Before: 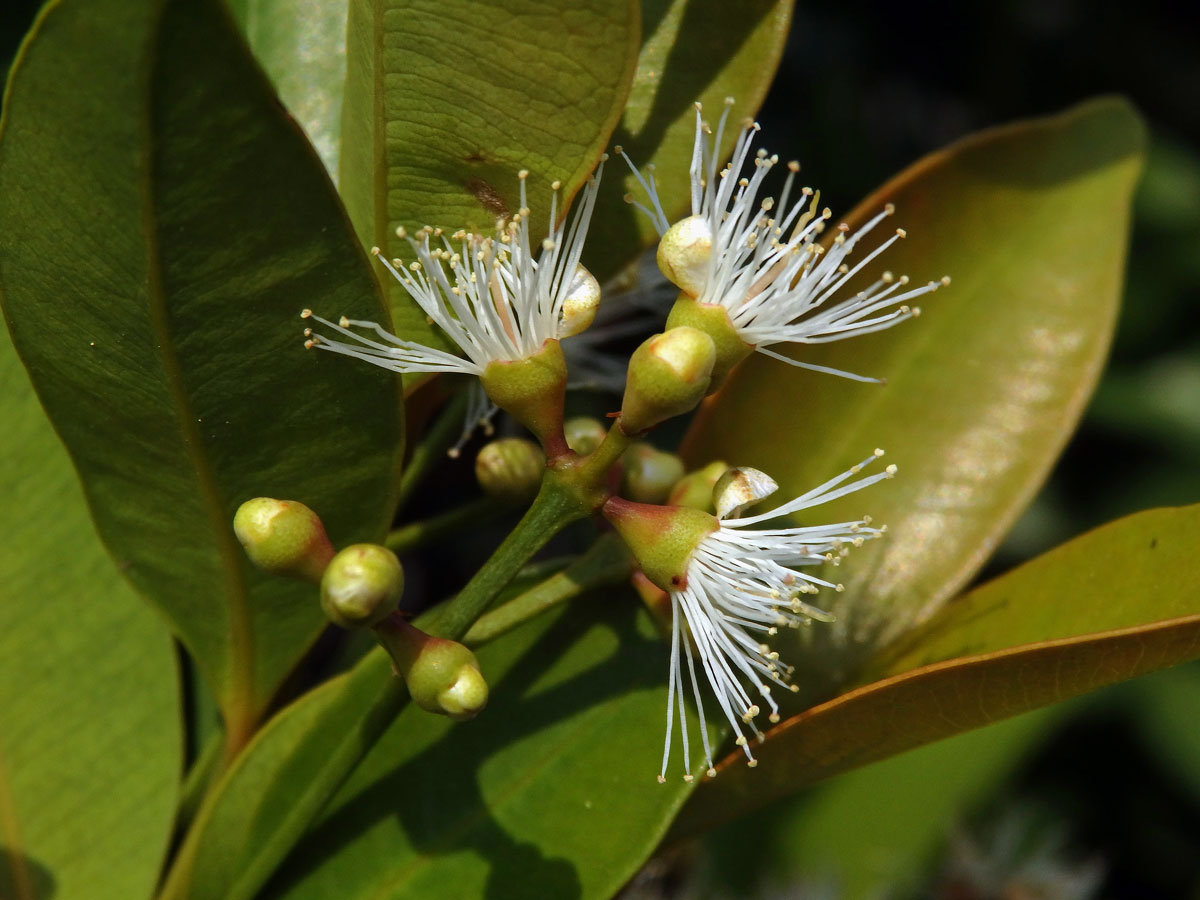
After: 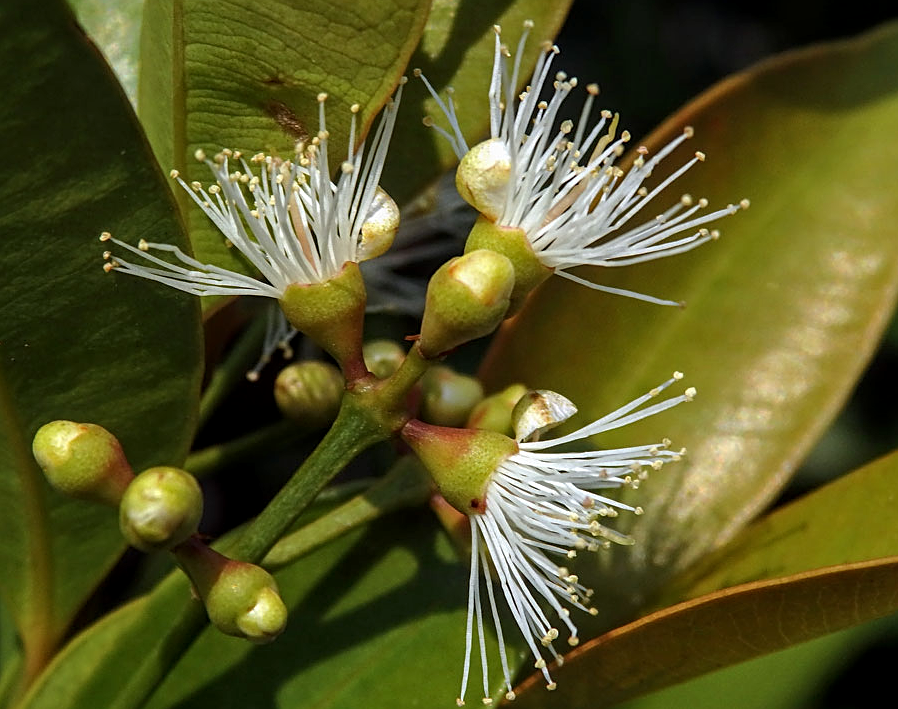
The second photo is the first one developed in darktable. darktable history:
local contrast: on, module defaults
crop: left 16.768%, top 8.653%, right 8.362%, bottom 12.485%
sharpen: on, module defaults
